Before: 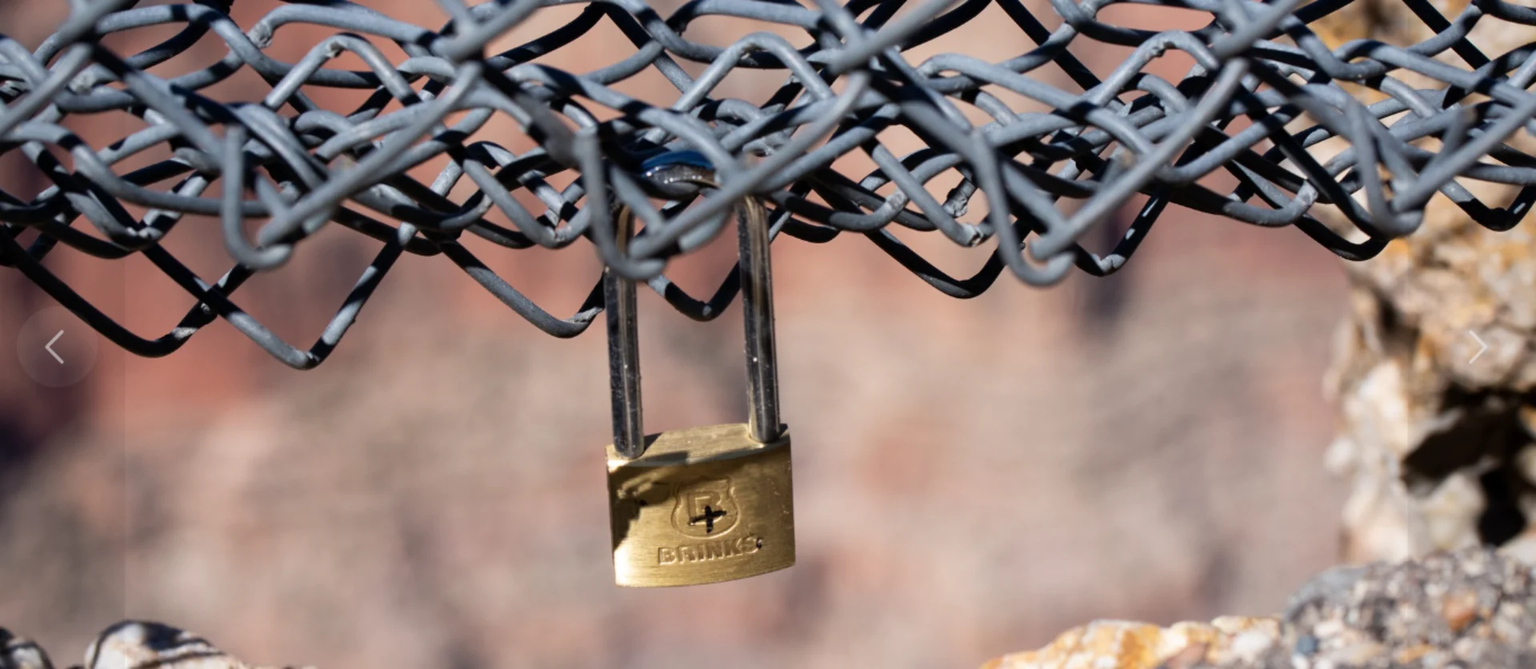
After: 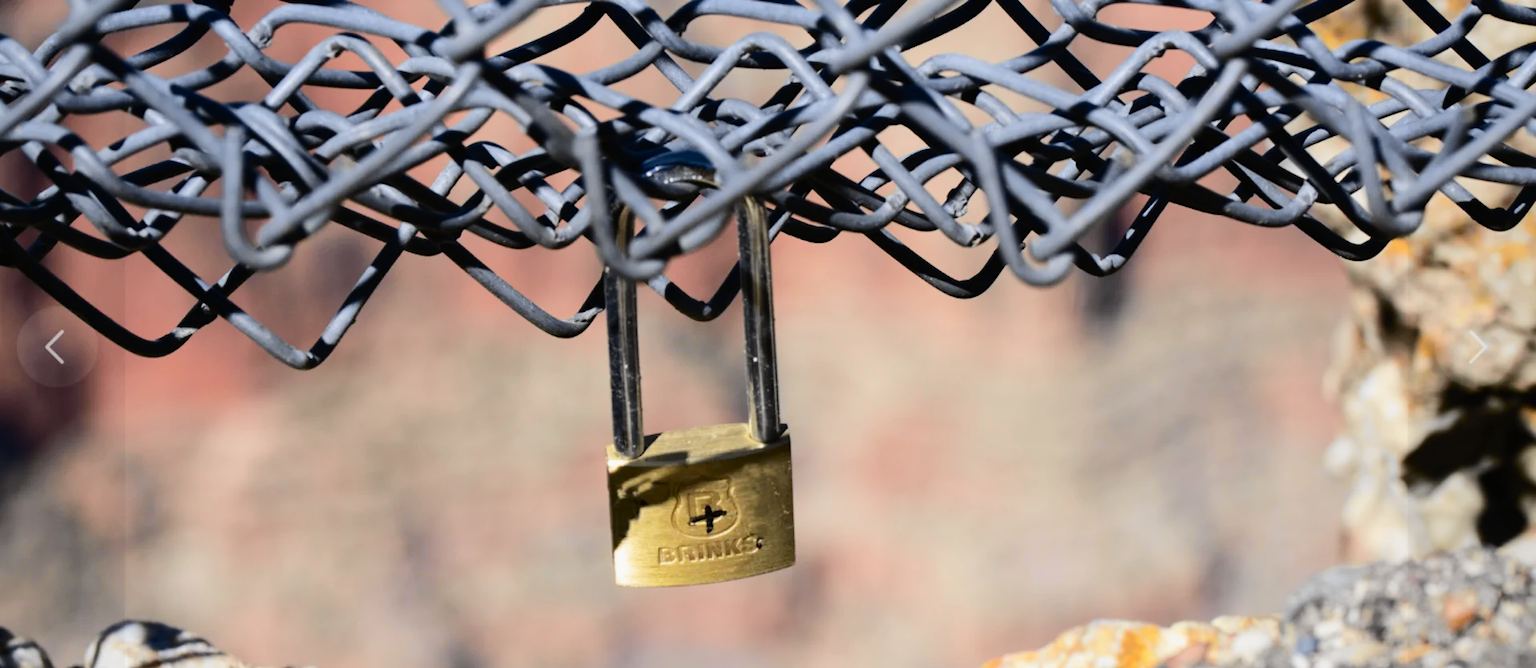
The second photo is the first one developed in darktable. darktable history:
tone curve: curves: ch0 [(0, 0.01) (0.097, 0.07) (0.204, 0.173) (0.447, 0.517) (0.539, 0.624) (0.733, 0.791) (0.879, 0.898) (1, 0.98)]; ch1 [(0, 0) (0.393, 0.415) (0.447, 0.448) (0.485, 0.494) (0.523, 0.509) (0.545, 0.544) (0.574, 0.578) (0.648, 0.674) (1, 1)]; ch2 [(0, 0) (0.369, 0.388) (0.449, 0.431) (0.499, 0.5) (0.521, 0.517) (0.53, 0.54) (0.564, 0.569) (0.674, 0.735) (1, 1)], color space Lab, independent channels, preserve colors none
